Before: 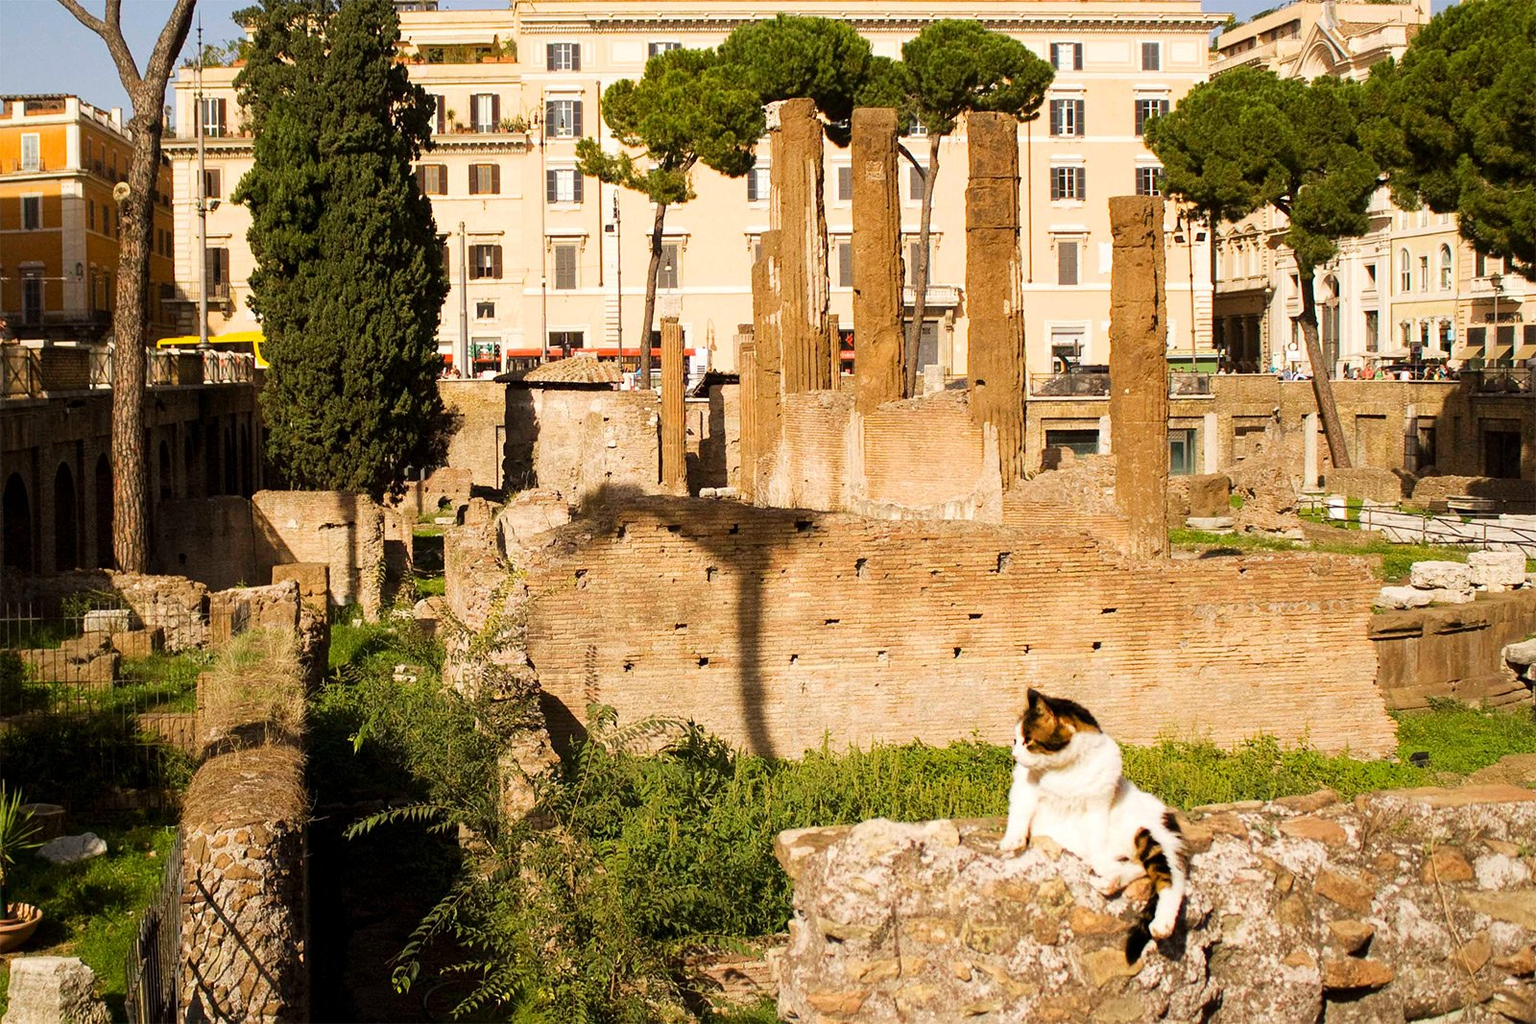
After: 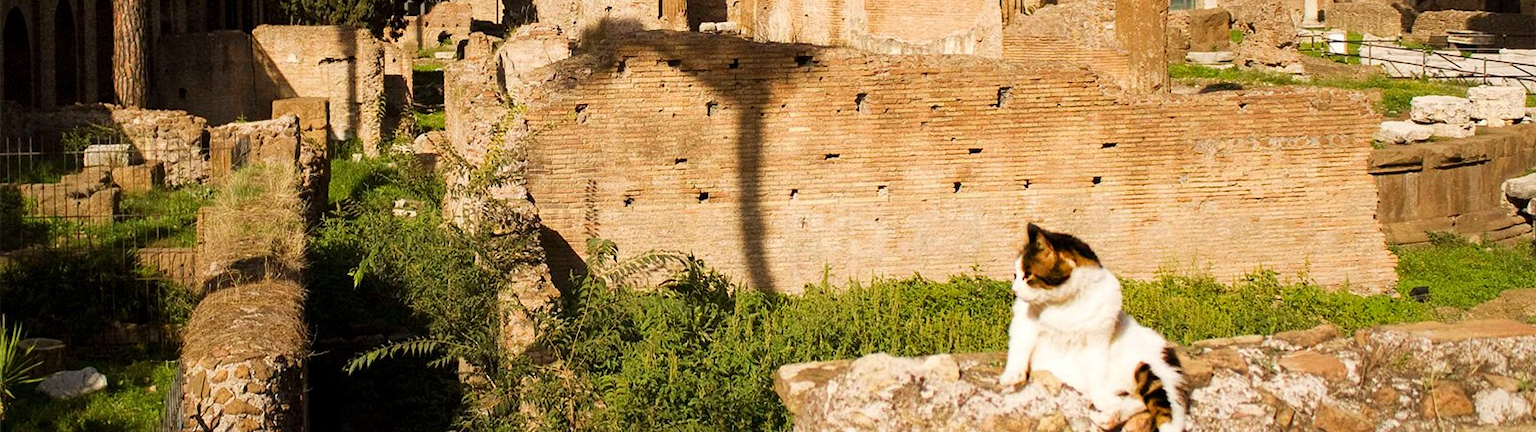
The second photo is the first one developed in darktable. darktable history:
crop: top 45.536%, bottom 12.236%
shadows and highlights: shadows 20.21, highlights -19.96, soften with gaussian
